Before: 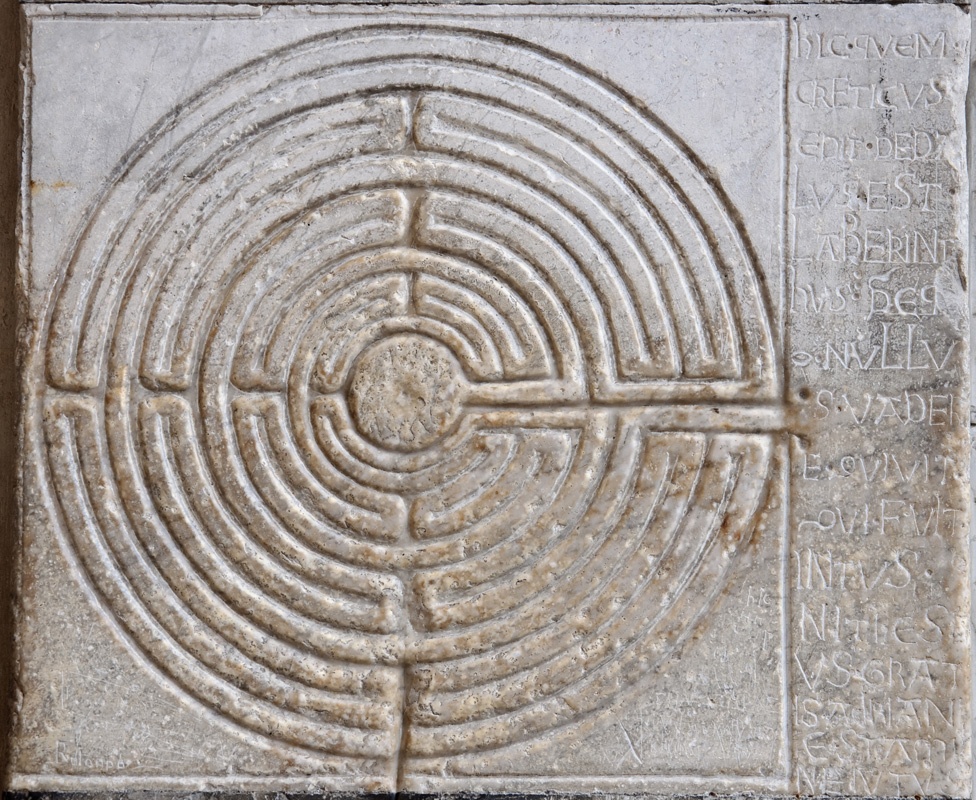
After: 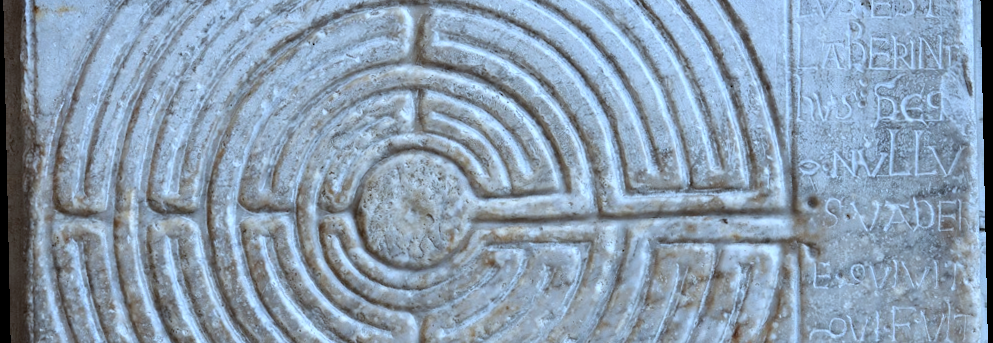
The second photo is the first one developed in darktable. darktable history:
crop and rotate: top 23.84%, bottom 34.294%
rotate and perspective: rotation -1.24°, automatic cropping off
color calibration: x 0.396, y 0.386, temperature 3669 K
